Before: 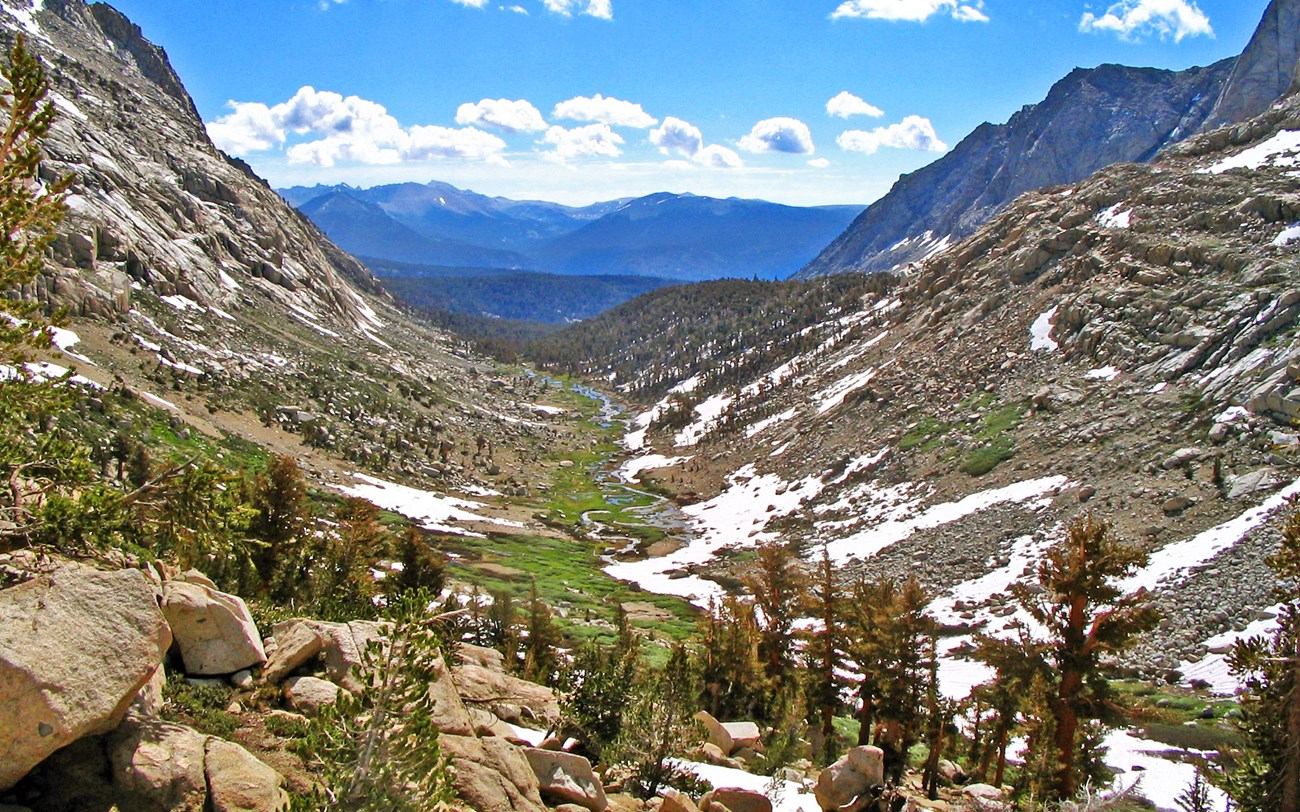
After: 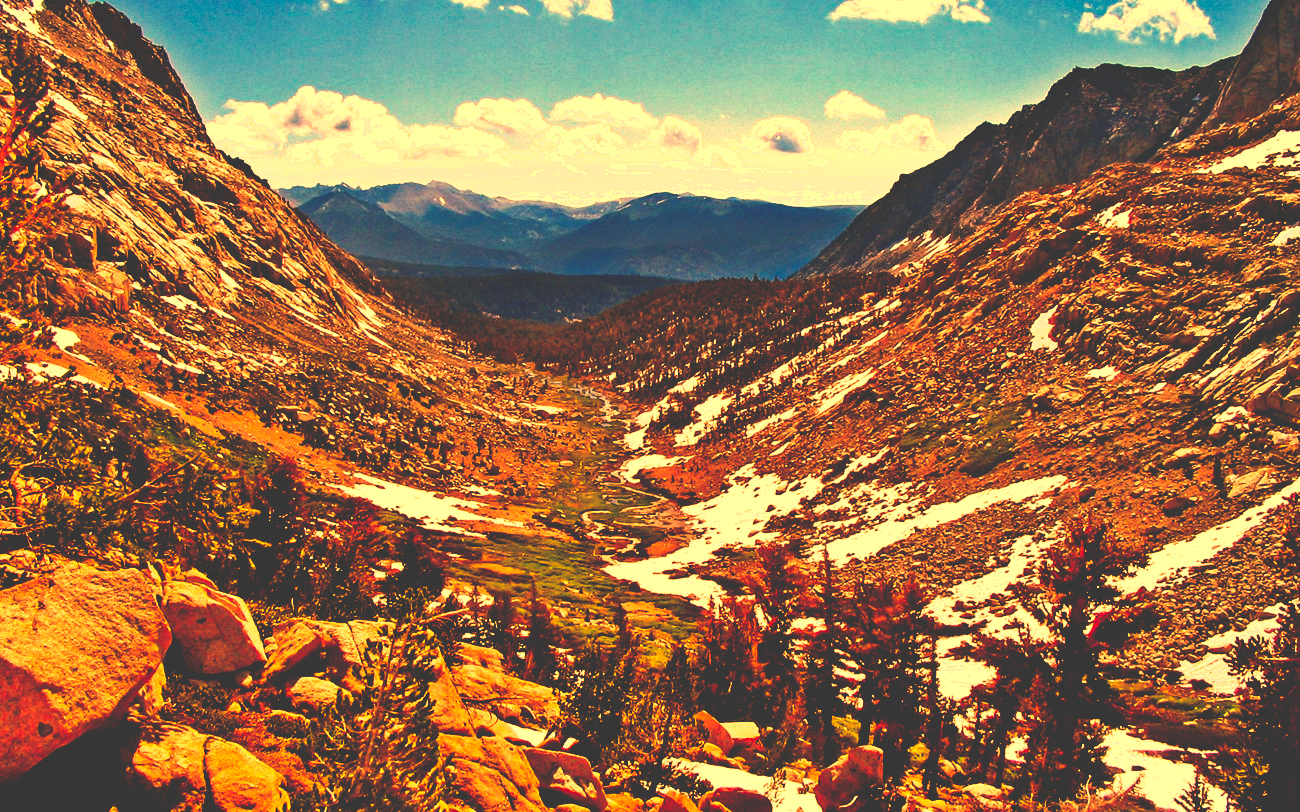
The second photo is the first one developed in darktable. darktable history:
white balance: red 1.467, blue 0.684
base curve: curves: ch0 [(0, 0.036) (0.083, 0.04) (0.804, 1)], preserve colors none
tone equalizer: on, module defaults
